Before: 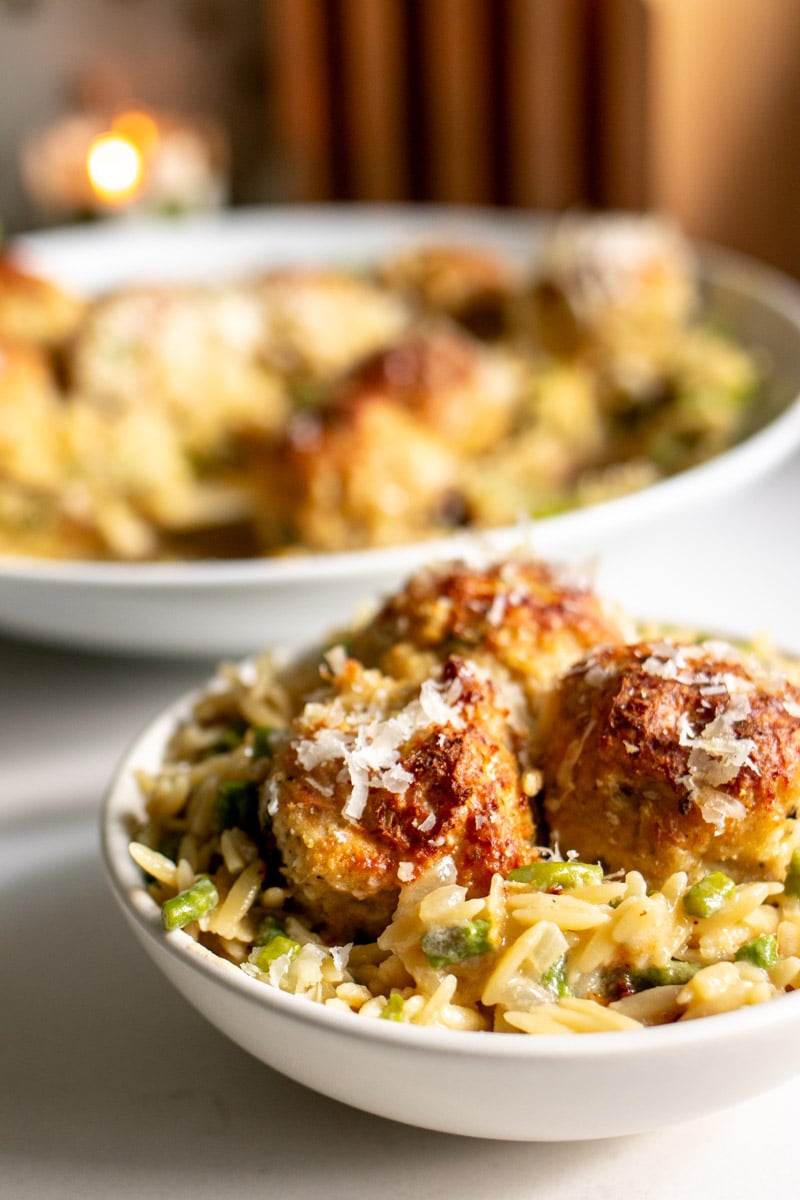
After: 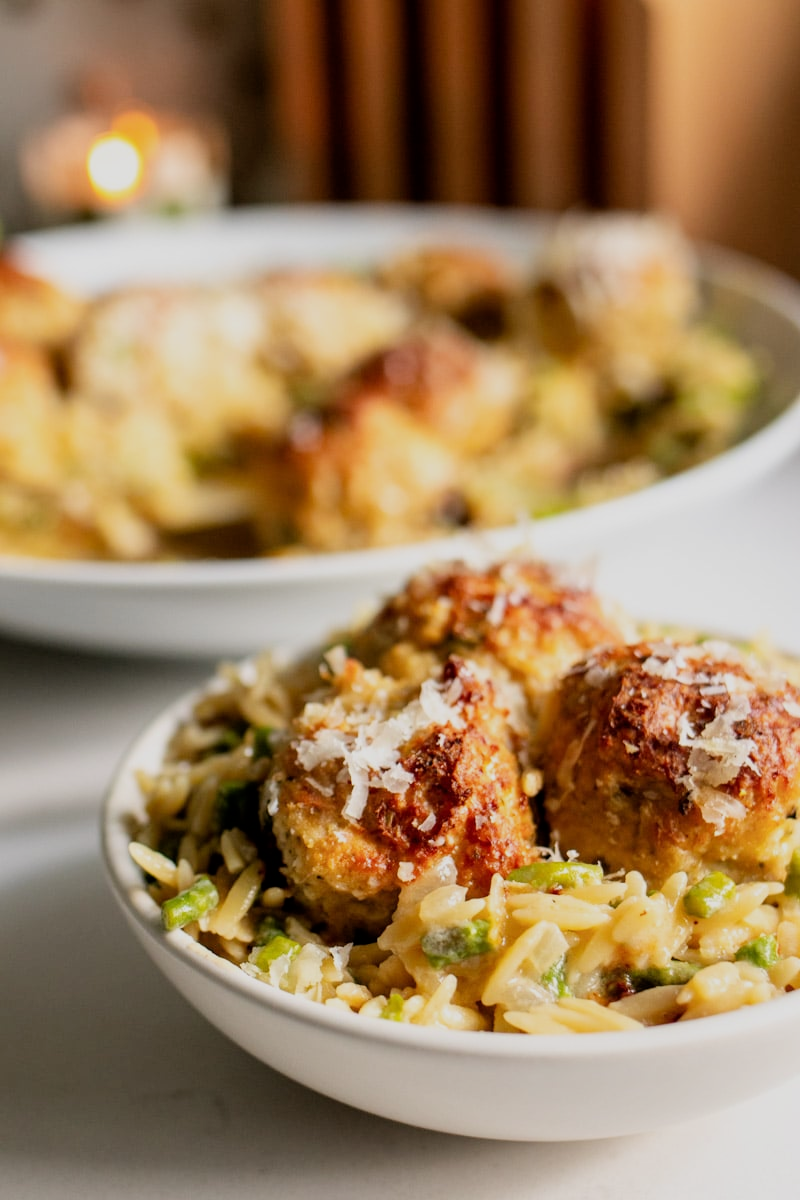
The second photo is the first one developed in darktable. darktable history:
filmic rgb: black relative exposure -8.17 EV, white relative exposure 3.78 EV, hardness 4.44
